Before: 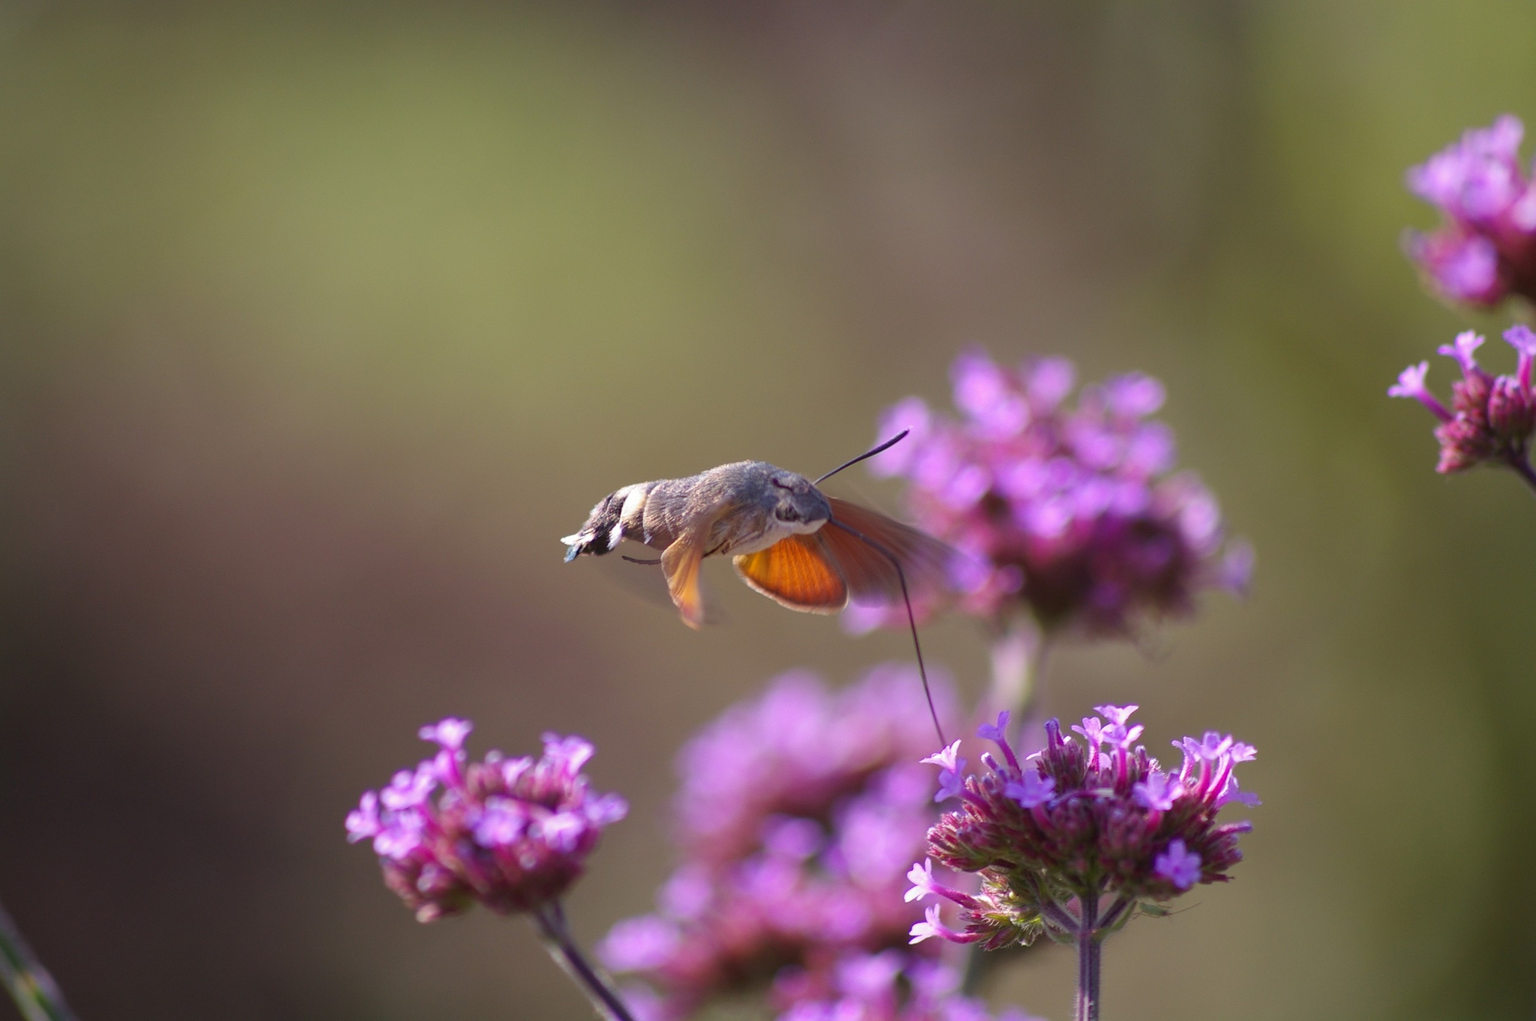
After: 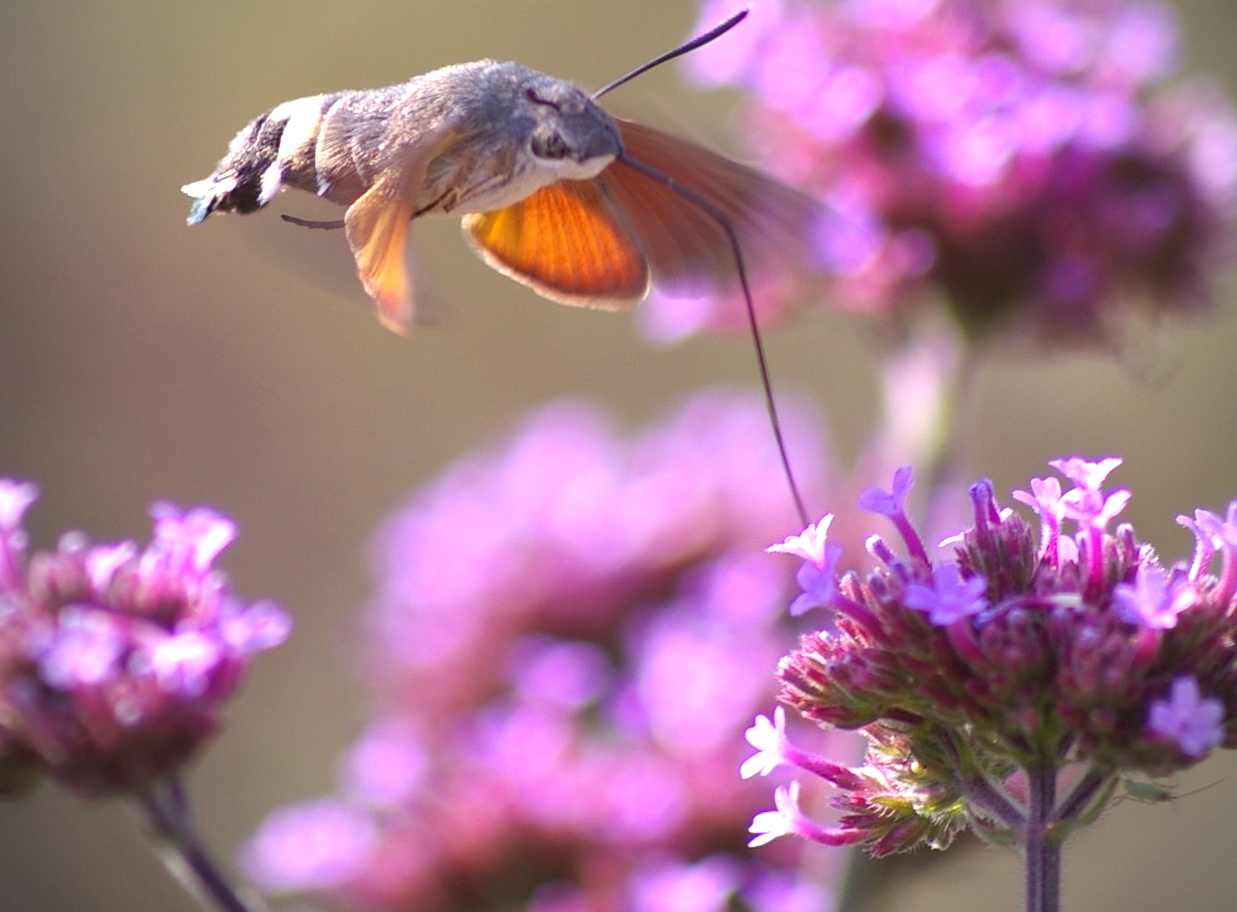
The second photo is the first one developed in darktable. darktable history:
vignetting: center (0.037, -0.097)
crop: left 29.257%, top 41.568%, right 21.234%, bottom 3.502%
exposure: black level correction 0, exposure 0.694 EV, compensate highlight preservation false
